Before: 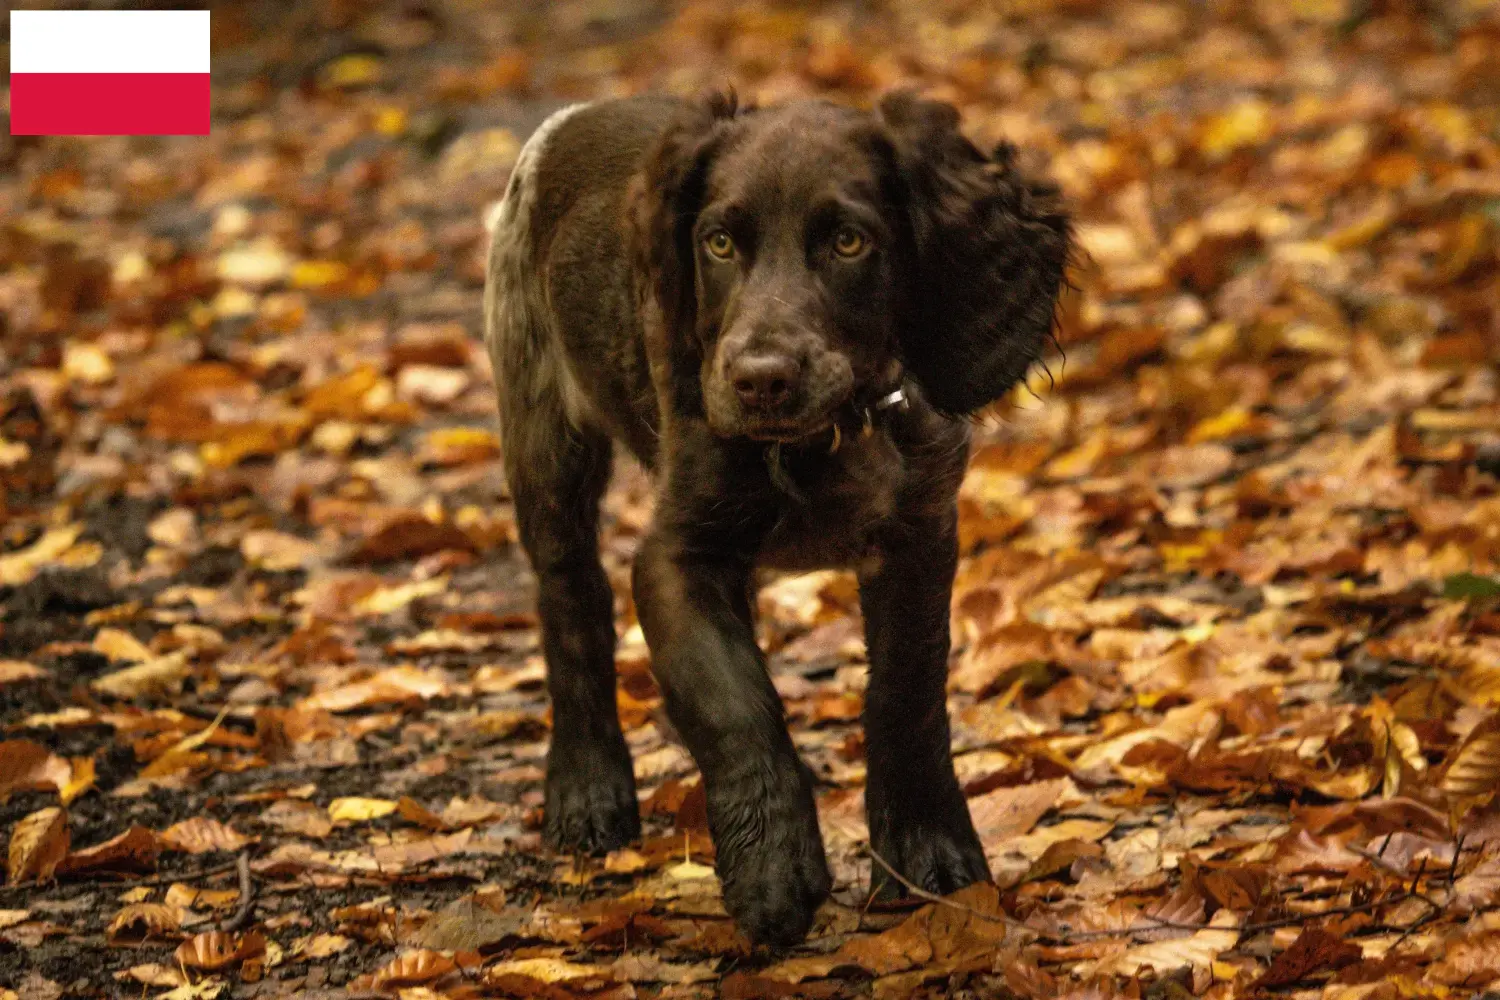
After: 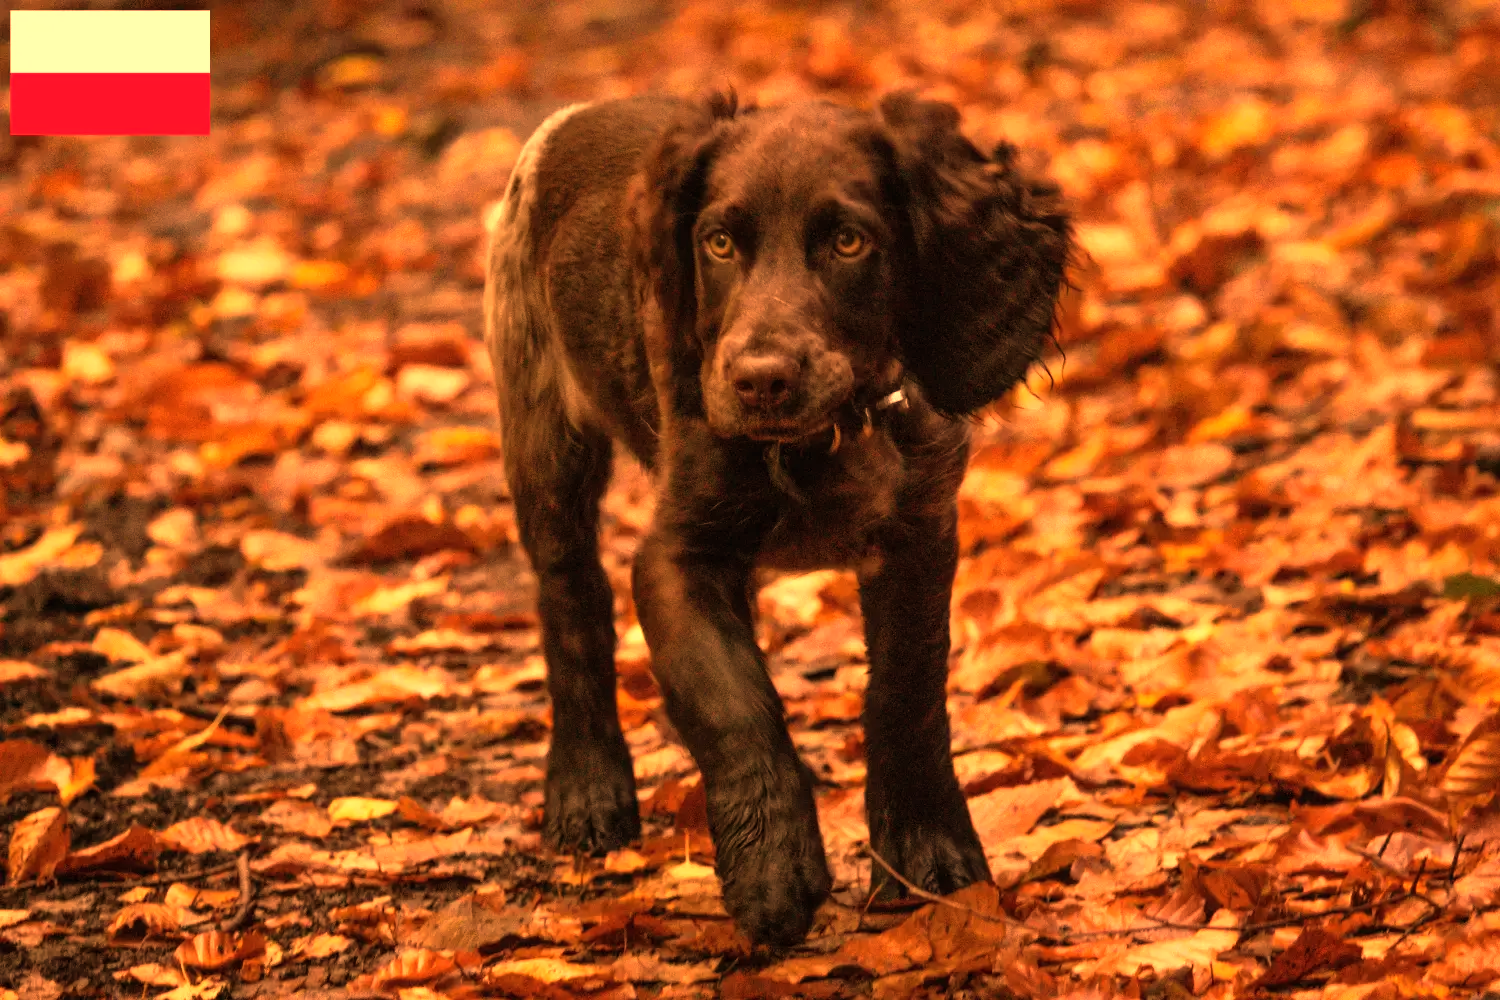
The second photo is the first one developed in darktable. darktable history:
white balance: red 1.467, blue 0.684
tone equalizer: on, module defaults
